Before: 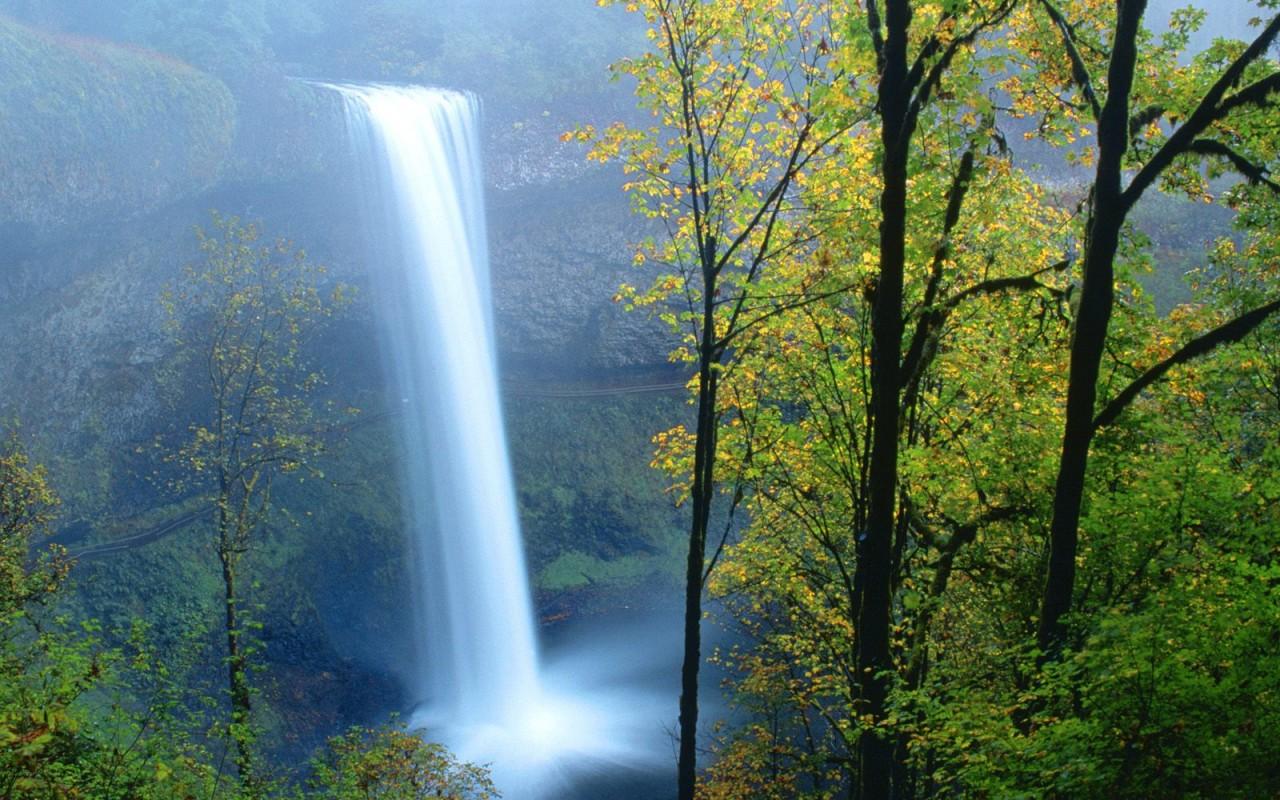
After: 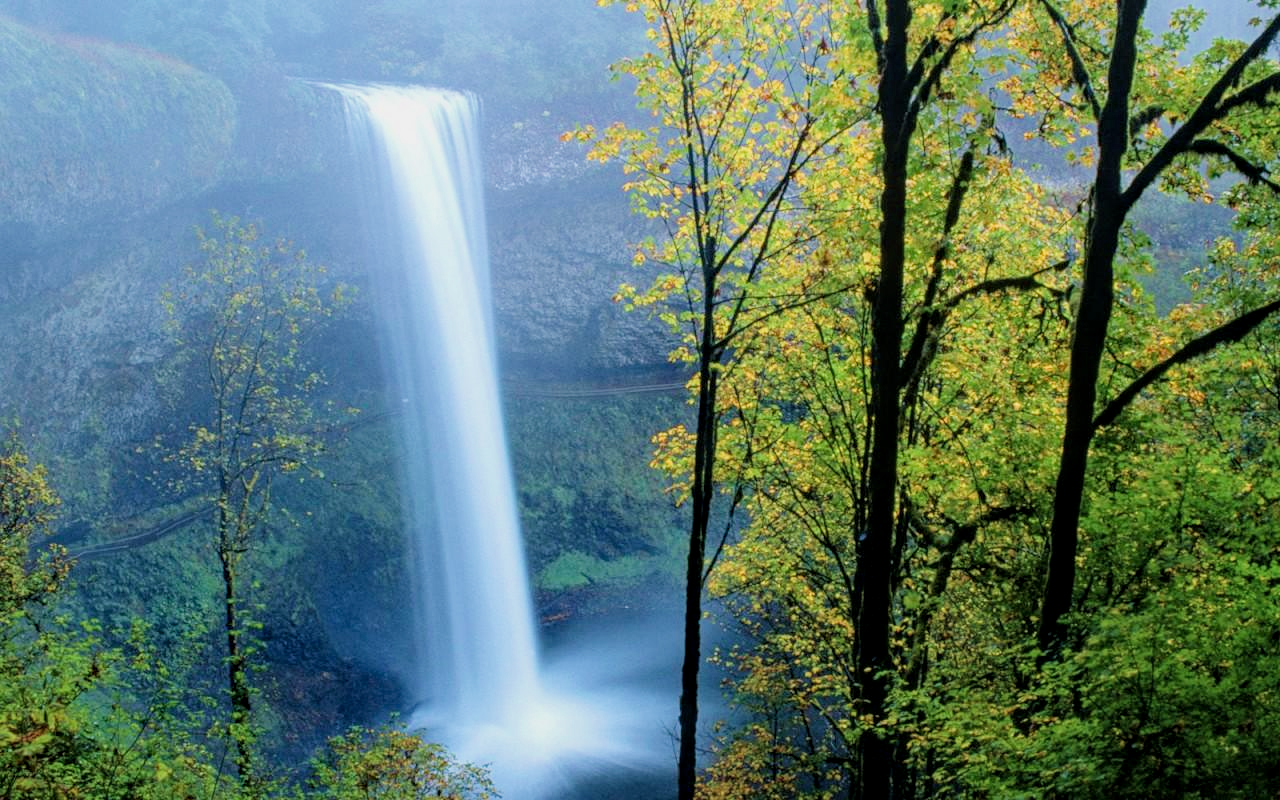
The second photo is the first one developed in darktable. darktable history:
local contrast: on, module defaults
contrast brightness saturation: saturation -0.05
exposure: exposure 0.507 EV, compensate exposure bias true, compensate highlight preservation false
filmic rgb: black relative exposure -7.65 EV, white relative exposure 4.56 EV, hardness 3.61
velvia: strength 21.52%
haze removal: adaptive false
